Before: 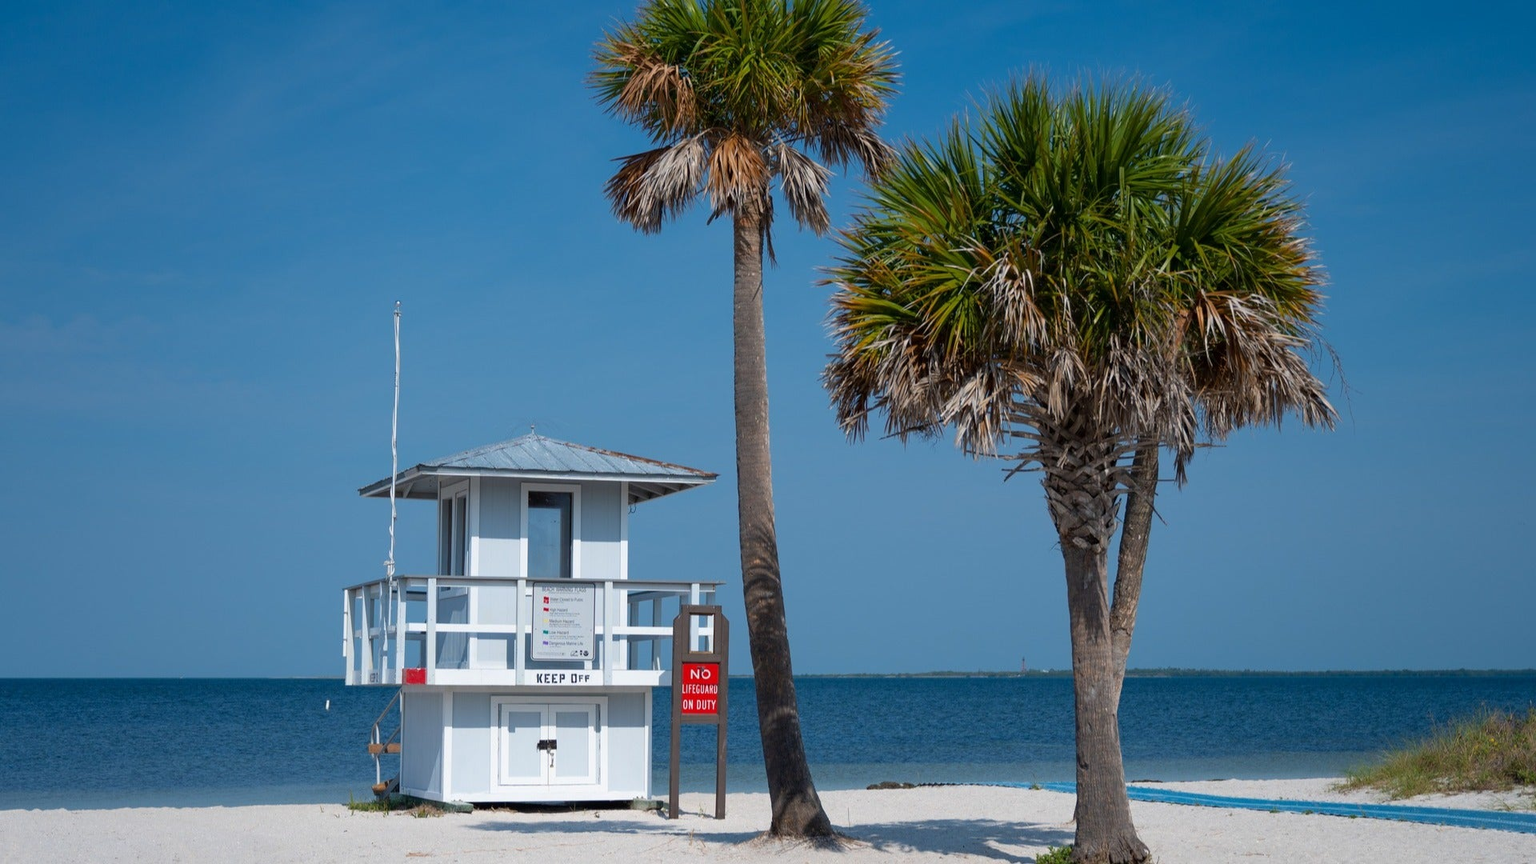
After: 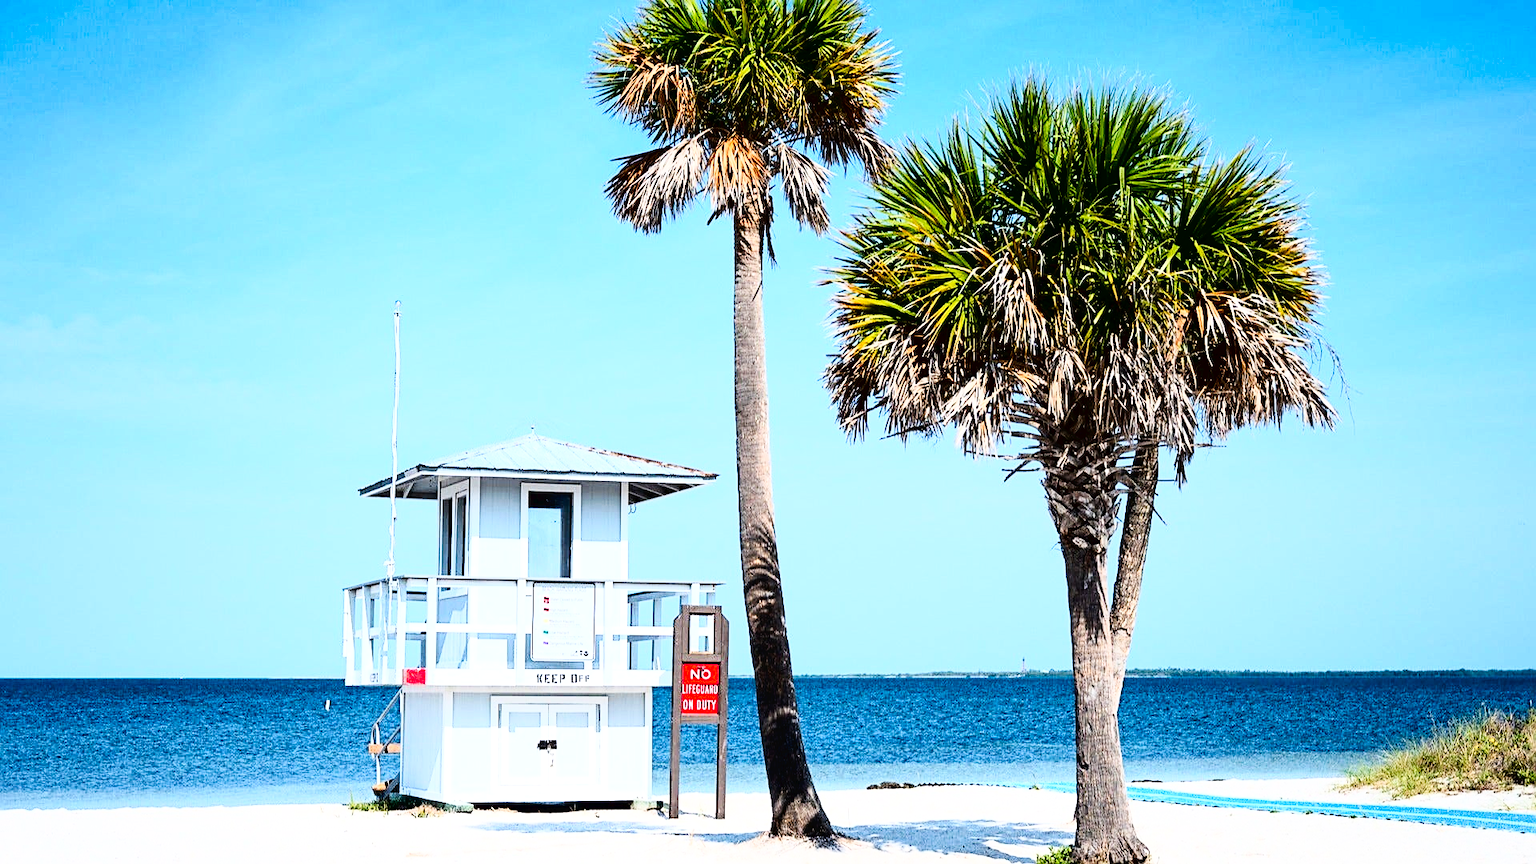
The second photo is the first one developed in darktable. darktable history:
exposure: black level correction 0, exposure 0.7 EV, compensate exposure bias true, compensate highlight preservation false
sharpen: on, module defaults
tone curve: curves: ch0 [(0, 0) (0.003, 0.019) (0.011, 0.022) (0.025, 0.025) (0.044, 0.04) (0.069, 0.069) (0.1, 0.108) (0.136, 0.152) (0.177, 0.199) (0.224, 0.26) (0.277, 0.321) (0.335, 0.392) (0.399, 0.472) (0.468, 0.547) (0.543, 0.624) (0.623, 0.713) (0.709, 0.786) (0.801, 0.865) (0.898, 0.939) (1, 1)], preserve colors none
contrast brightness saturation: contrast 0.1, brightness -0.26, saturation 0.14
rgb curve: curves: ch0 [(0, 0) (0.21, 0.15) (0.24, 0.21) (0.5, 0.75) (0.75, 0.96) (0.89, 0.99) (1, 1)]; ch1 [(0, 0.02) (0.21, 0.13) (0.25, 0.2) (0.5, 0.67) (0.75, 0.9) (0.89, 0.97) (1, 1)]; ch2 [(0, 0.02) (0.21, 0.13) (0.25, 0.2) (0.5, 0.67) (0.75, 0.9) (0.89, 0.97) (1, 1)], compensate middle gray true
